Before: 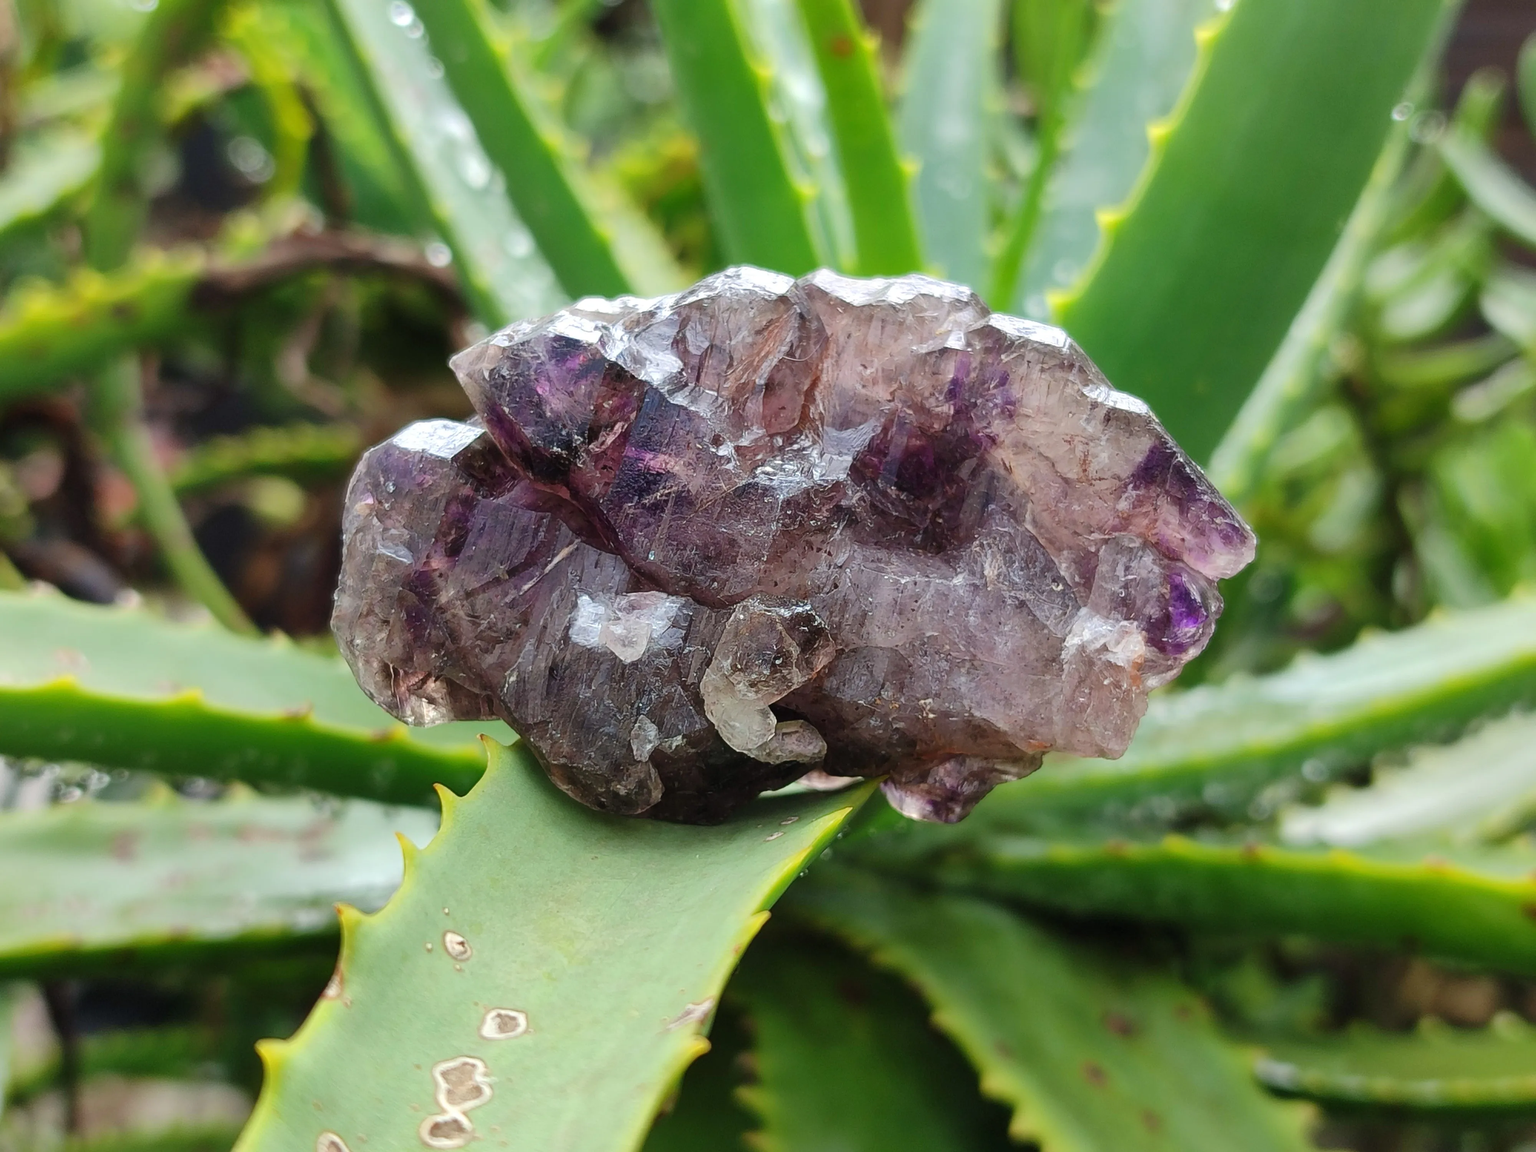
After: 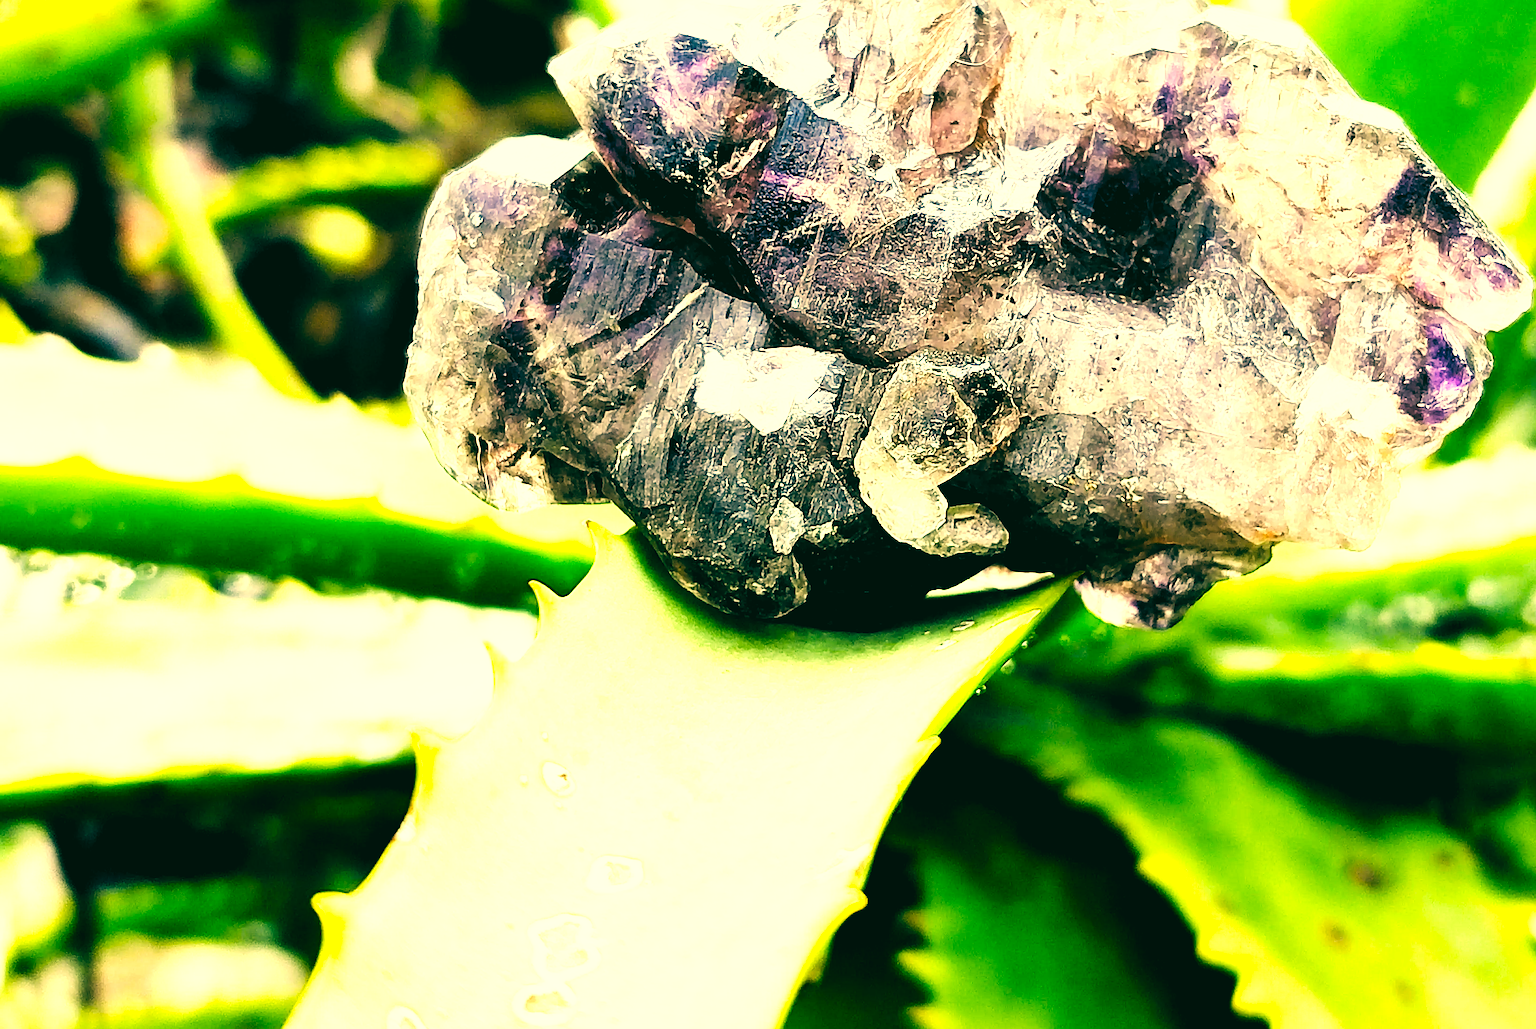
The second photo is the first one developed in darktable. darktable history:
tone equalizer: -8 EV -0.431 EV, -7 EV -0.38 EV, -6 EV -0.334 EV, -5 EV -0.203 EV, -3 EV 0.219 EV, -2 EV 0.32 EV, -1 EV 0.391 EV, +0 EV 0.416 EV, smoothing diameter 24.96%, edges refinement/feathering 14.04, preserve details guided filter
color correction: highlights a* 2.18, highlights b* 34.58, shadows a* -35.99, shadows b* -6.16
base curve: curves: ch0 [(0, 0) (0.007, 0.004) (0.027, 0.03) (0.046, 0.07) (0.207, 0.54) (0.442, 0.872) (0.673, 0.972) (1, 1)], preserve colors none
sharpen: on, module defaults
crop: top 26.718%, right 18.019%
levels: levels [0.129, 0.519, 0.867]
